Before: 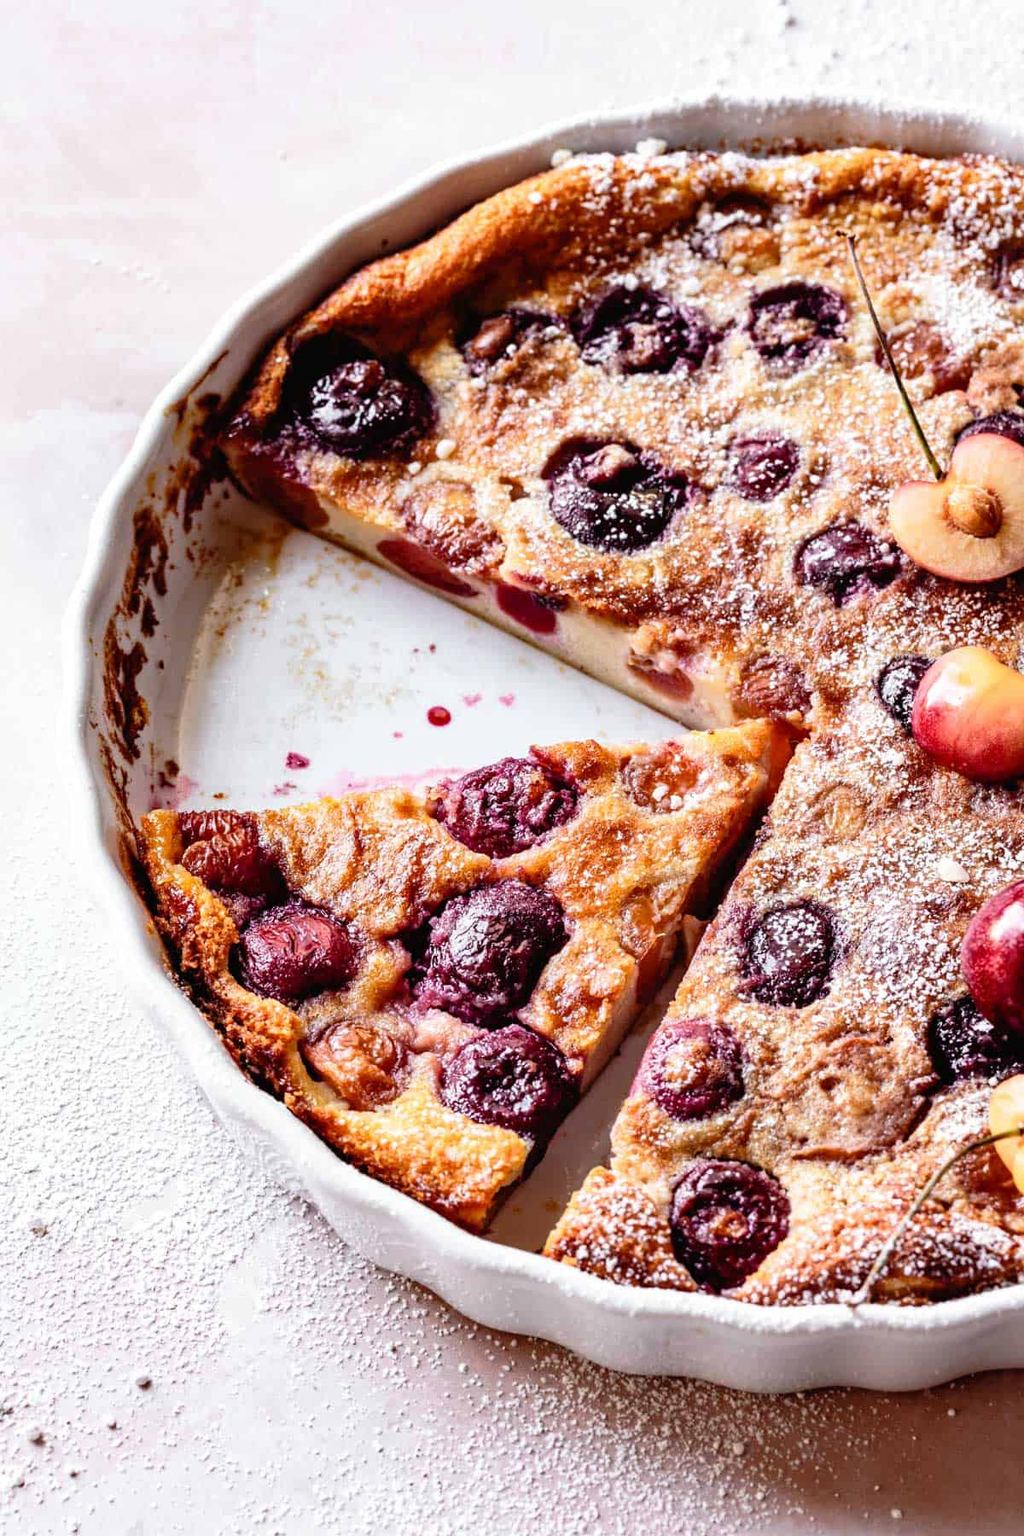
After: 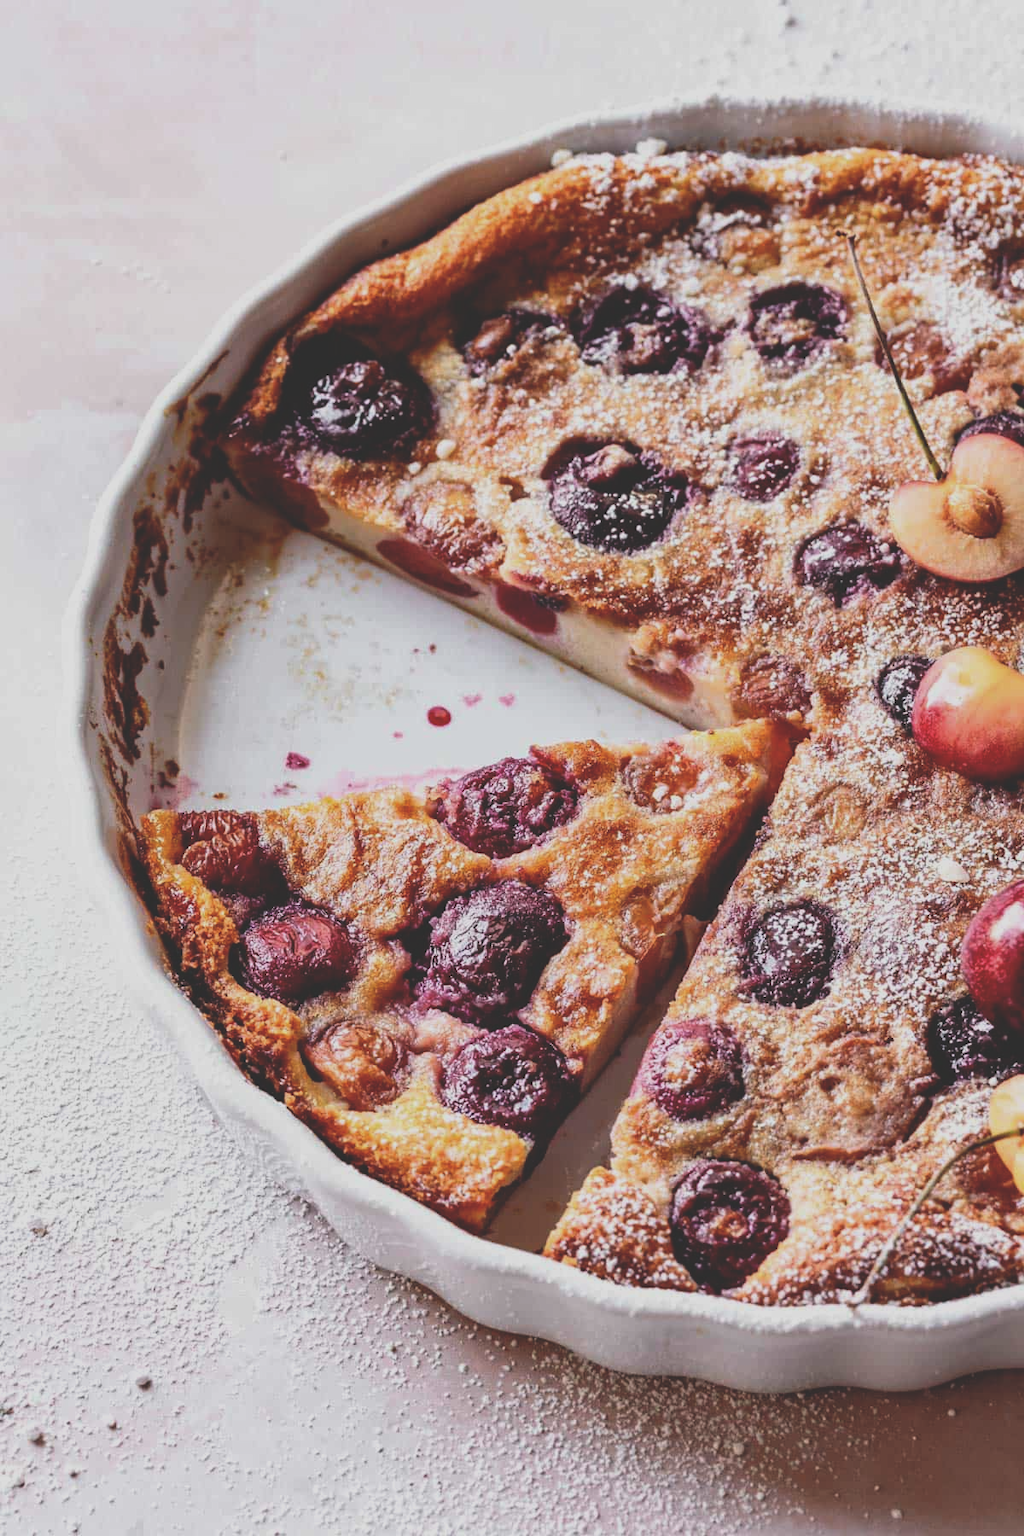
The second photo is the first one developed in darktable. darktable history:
exposure: black level correction -0.038, exposure -0.498 EV, compensate exposure bias true, compensate highlight preservation false
